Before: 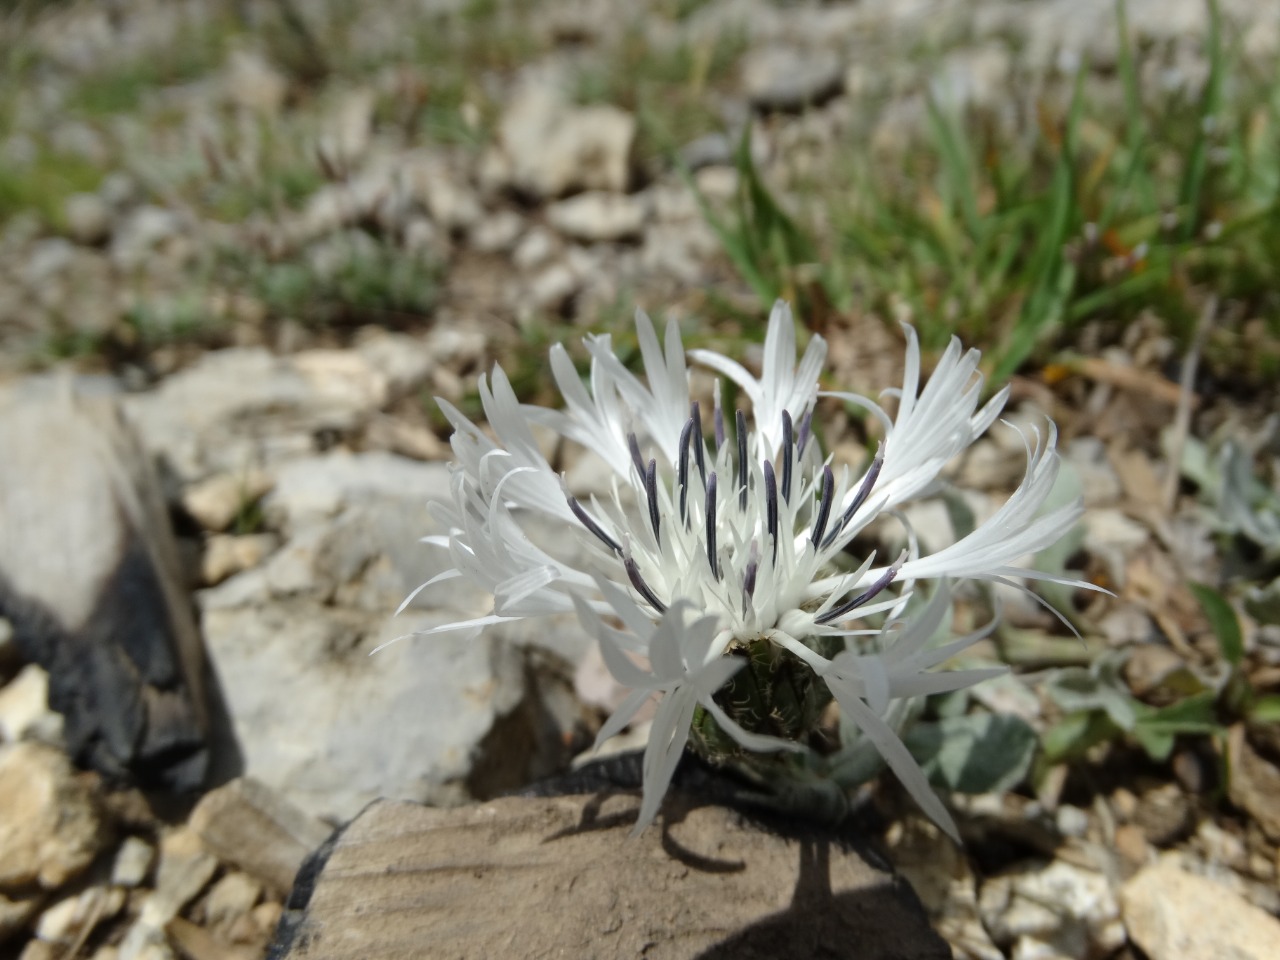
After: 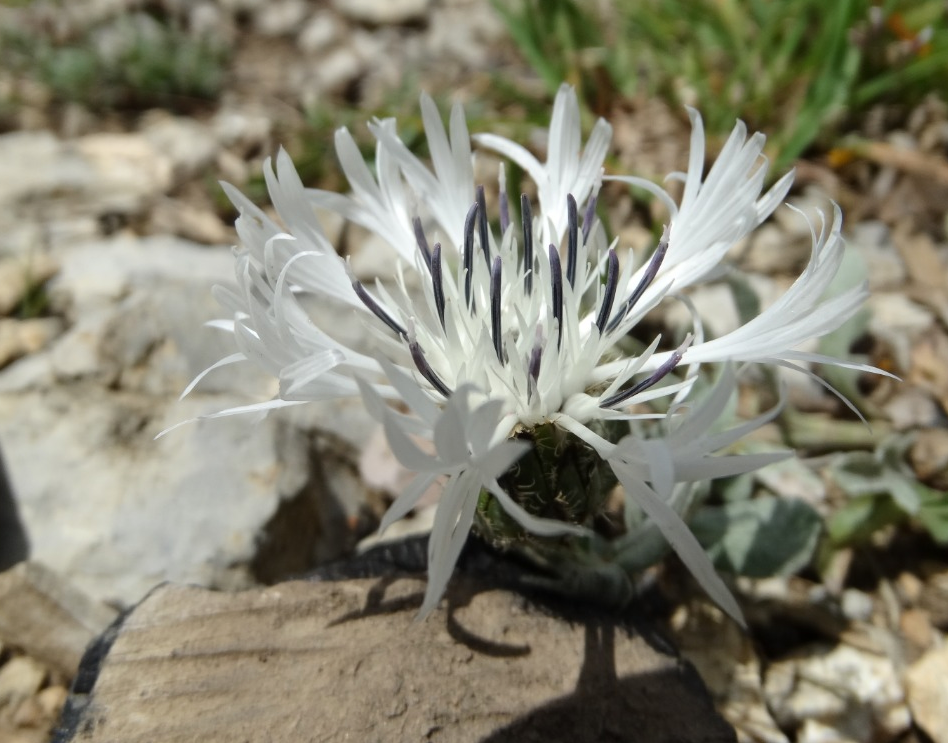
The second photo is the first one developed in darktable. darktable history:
contrast brightness saturation: contrast 0.096, brightness 0.025, saturation 0.021
crop: left 16.829%, top 22.595%, right 9.084%
